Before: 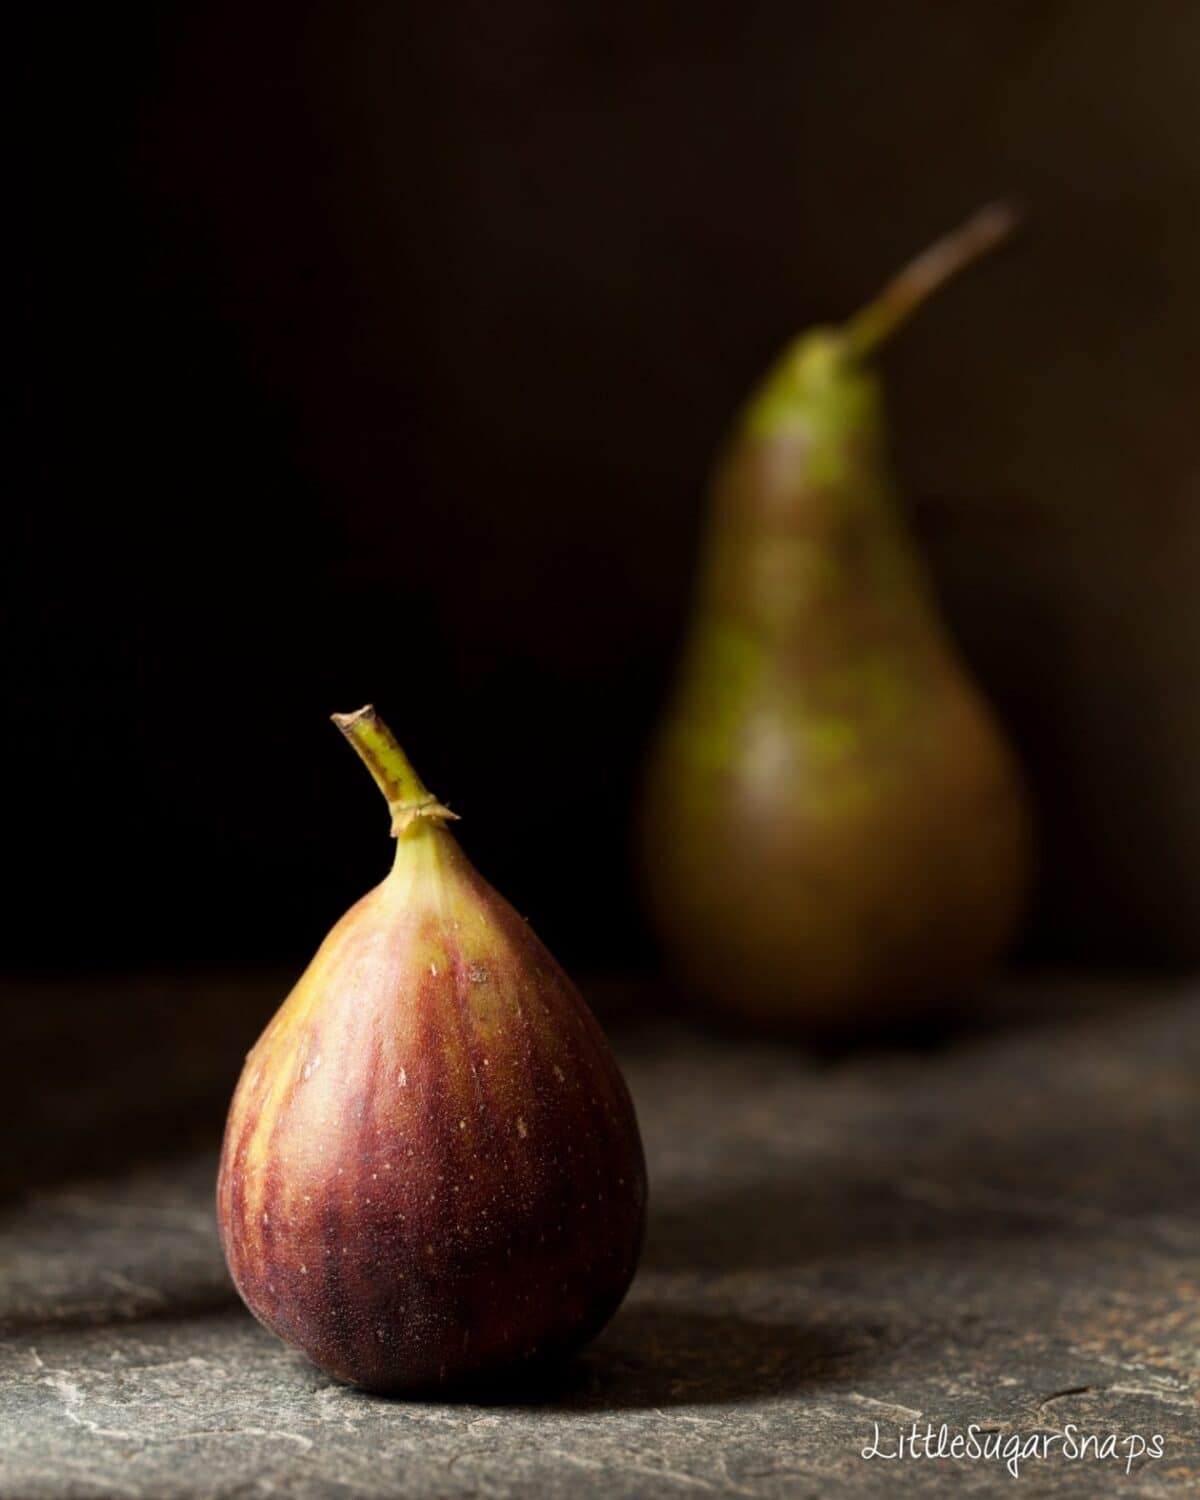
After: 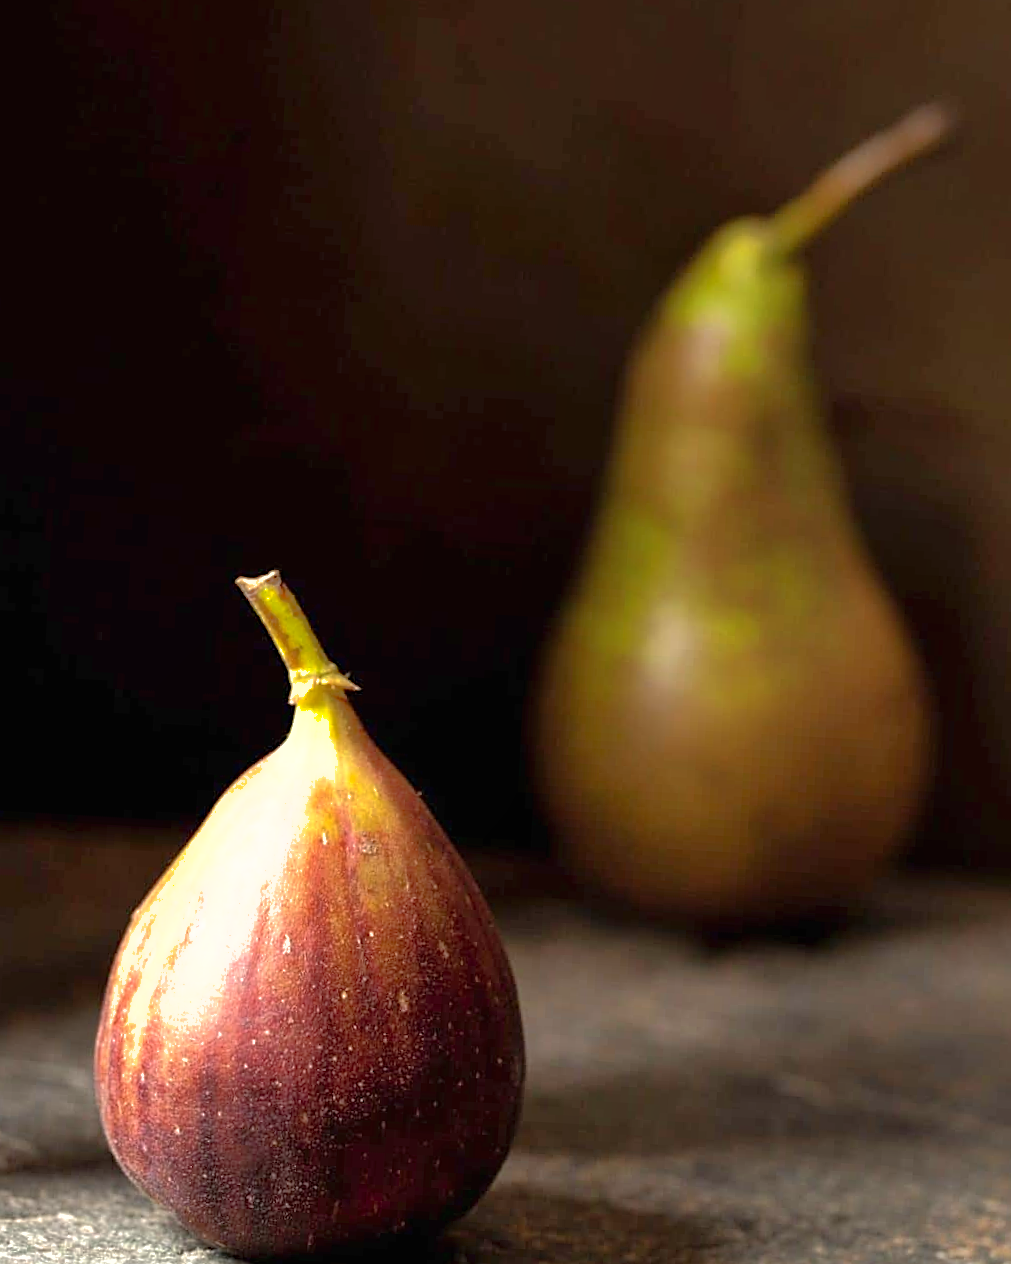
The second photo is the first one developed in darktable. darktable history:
shadows and highlights: on, module defaults
exposure: black level correction 0, exposure 0.9 EV, compensate exposure bias true, compensate highlight preservation false
crop and rotate: angle -3.27°, left 5.211%, top 5.211%, right 4.607%, bottom 4.607%
sharpen: on, module defaults
